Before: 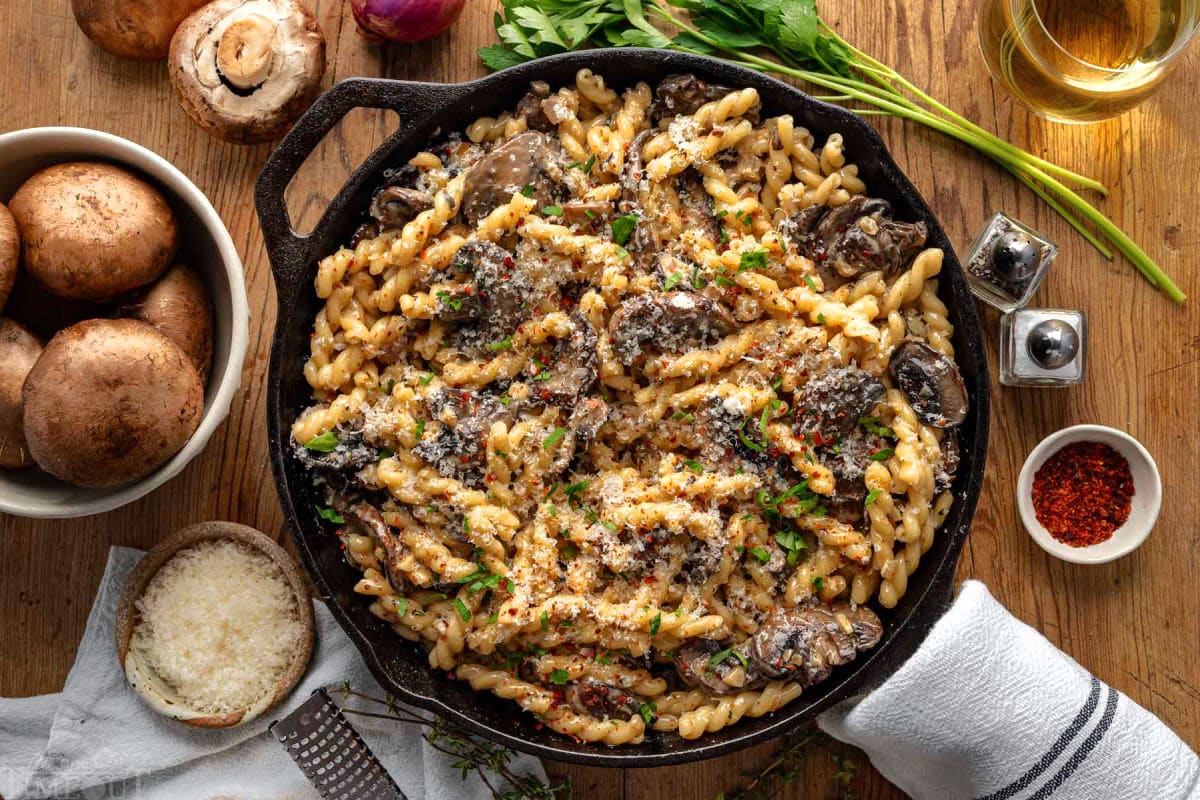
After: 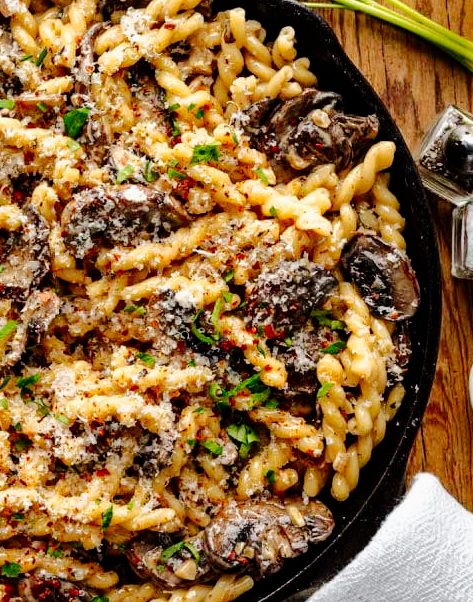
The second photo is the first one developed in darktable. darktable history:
shadows and highlights: shadows 43.71, white point adjustment -1.46, soften with gaussian
crop: left 45.721%, top 13.393%, right 14.118%, bottom 10.01%
tone curve: curves: ch0 [(0, 0) (0.003, 0) (0.011, 0.001) (0.025, 0.003) (0.044, 0.005) (0.069, 0.012) (0.1, 0.023) (0.136, 0.039) (0.177, 0.088) (0.224, 0.15) (0.277, 0.24) (0.335, 0.337) (0.399, 0.437) (0.468, 0.535) (0.543, 0.629) (0.623, 0.71) (0.709, 0.782) (0.801, 0.856) (0.898, 0.94) (1, 1)], preserve colors none
